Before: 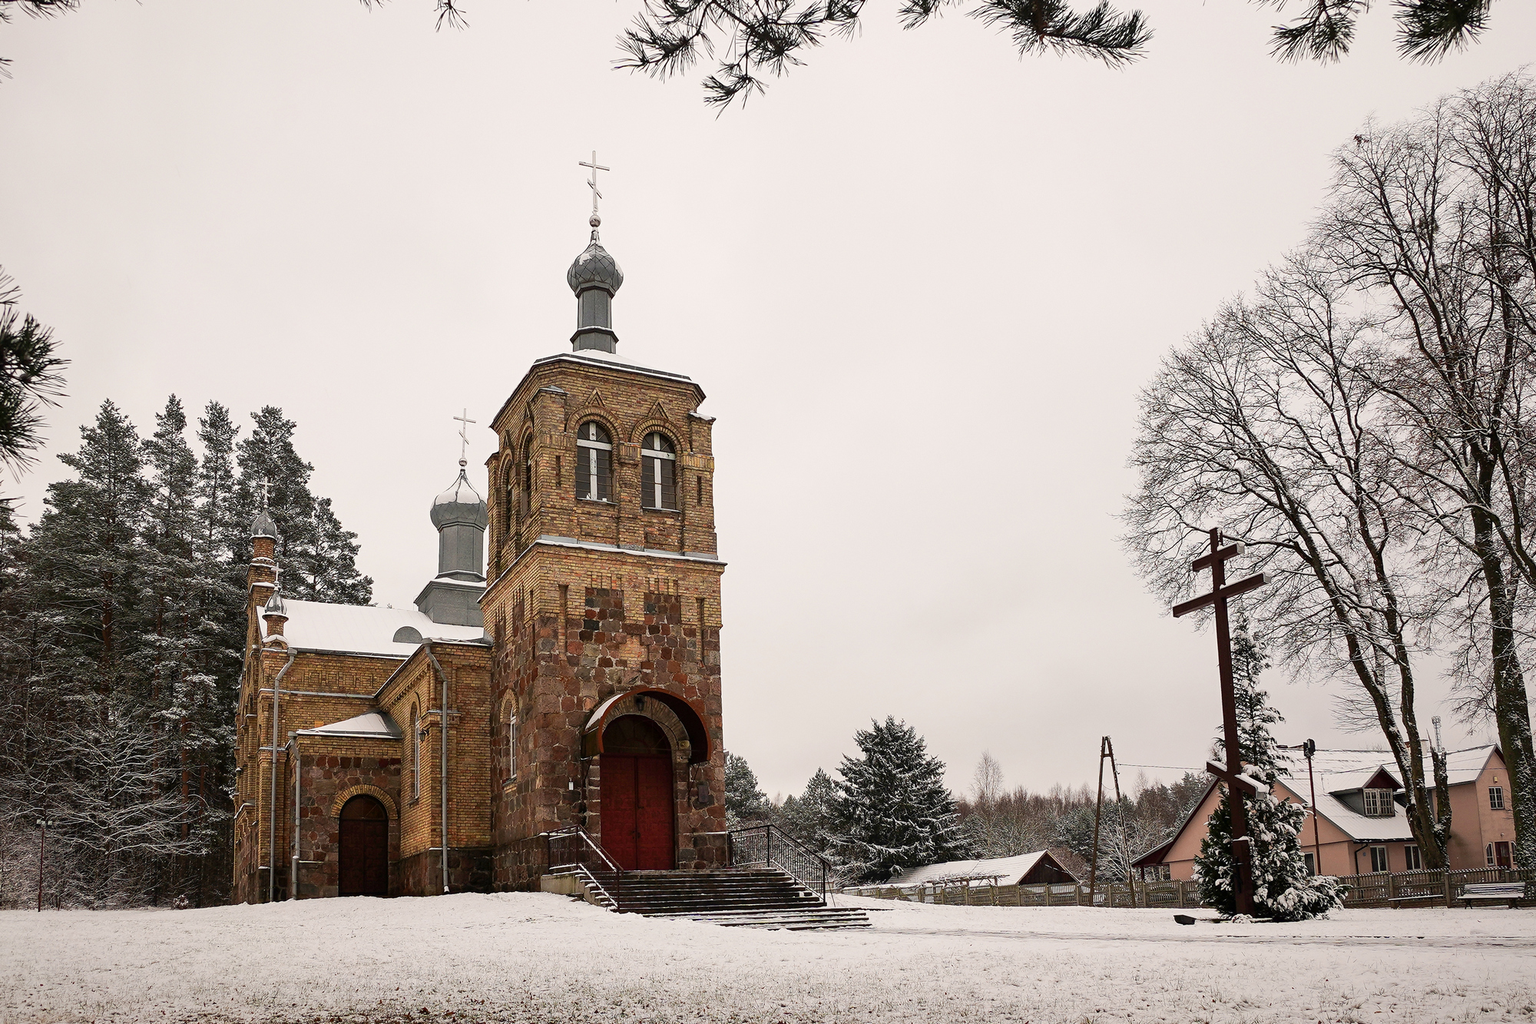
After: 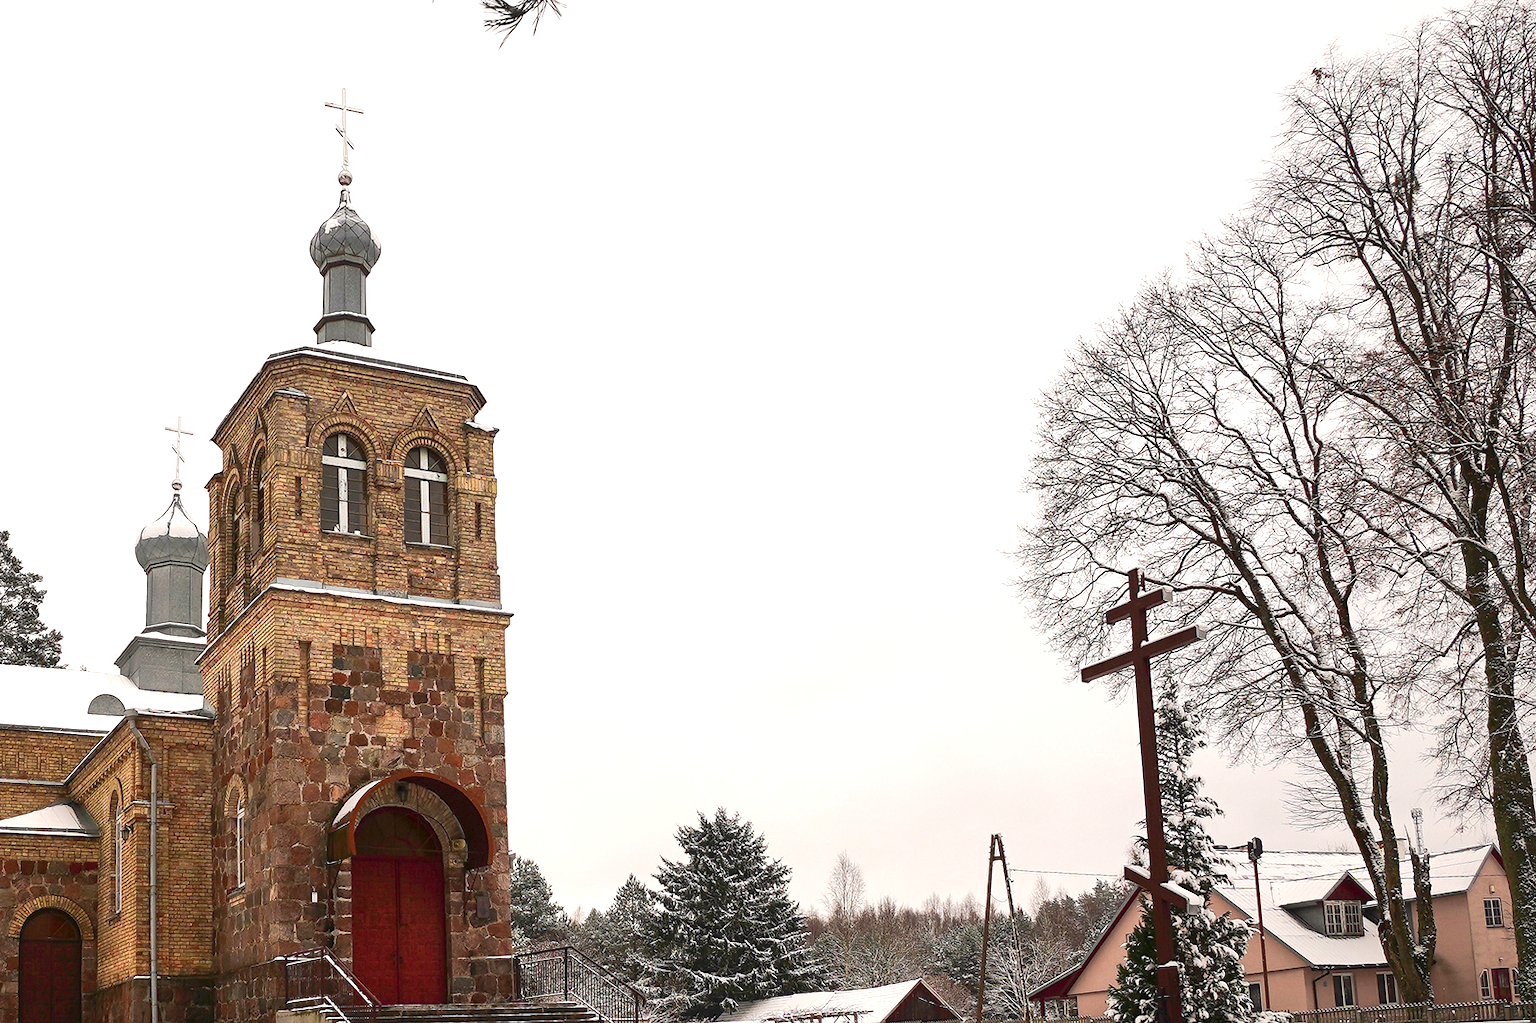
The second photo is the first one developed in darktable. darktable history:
crop and rotate: left 21.136%, top 7.99%, right 0.33%, bottom 13.494%
tone curve: curves: ch0 [(0, 0) (0.003, 0.04) (0.011, 0.053) (0.025, 0.077) (0.044, 0.104) (0.069, 0.127) (0.1, 0.15) (0.136, 0.177) (0.177, 0.215) (0.224, 0.254) (0.277, 0.3) (0.335, 0.355) (0.399, 0.41) (0.468, 0.477) (0.543, 0.554) (0.623, 0.636) (0.709, 0.72) (0.801, 0.804) (0.898, 0.892) (1, 1)], color space Lab, linked channels, preserve colors none
base curve: preserve colors none
exposure: exposure 0.497 EV, compensate highlight preservation false
